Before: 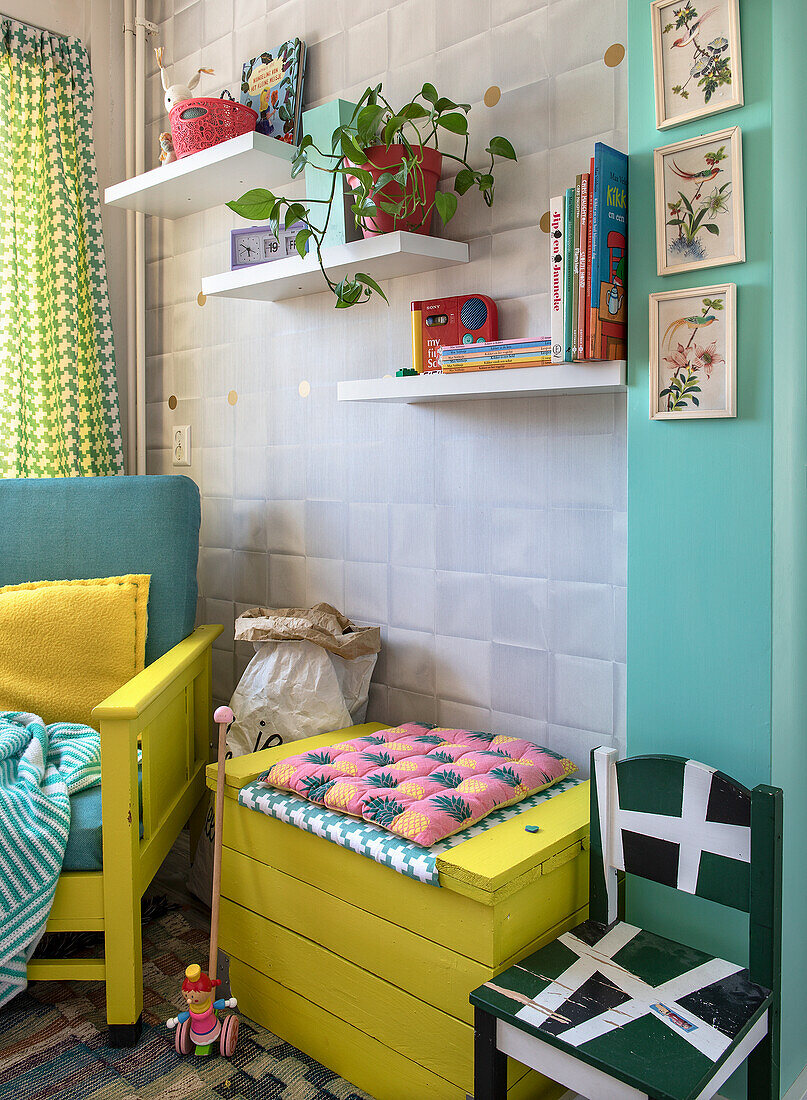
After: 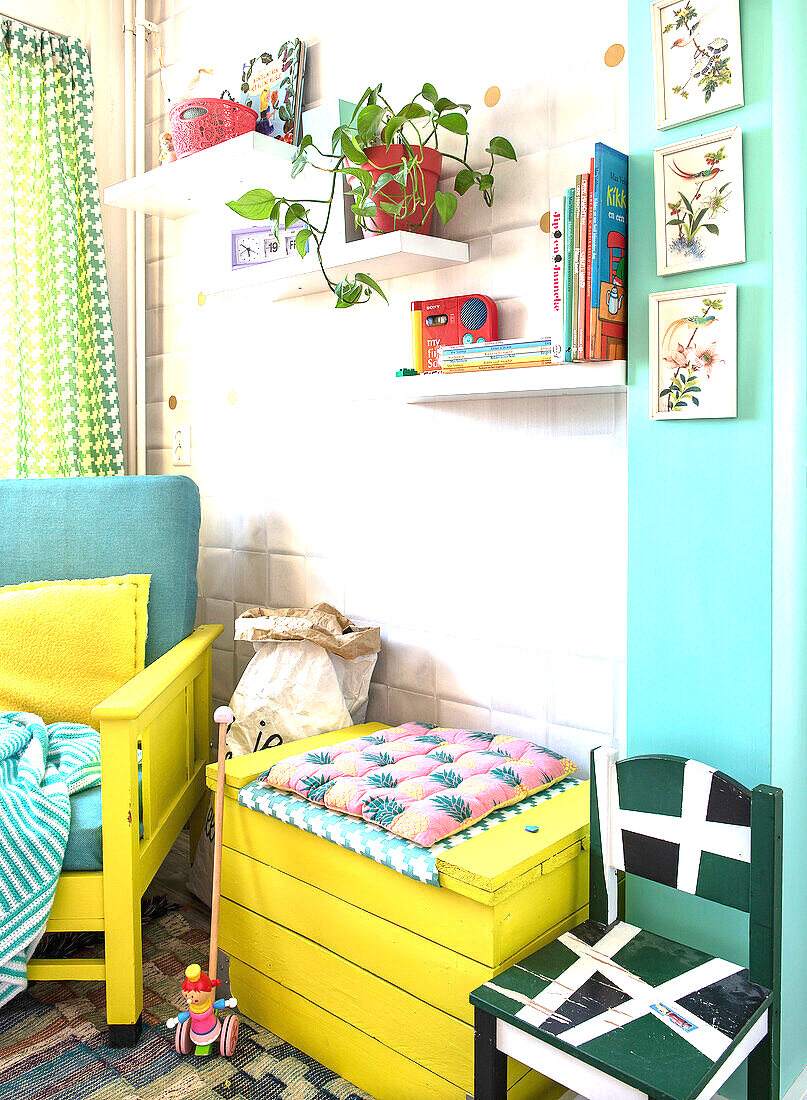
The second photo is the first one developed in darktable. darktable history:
exposure: black level correction 0, exposure 1.412 EV, compensate highlight preservation false
